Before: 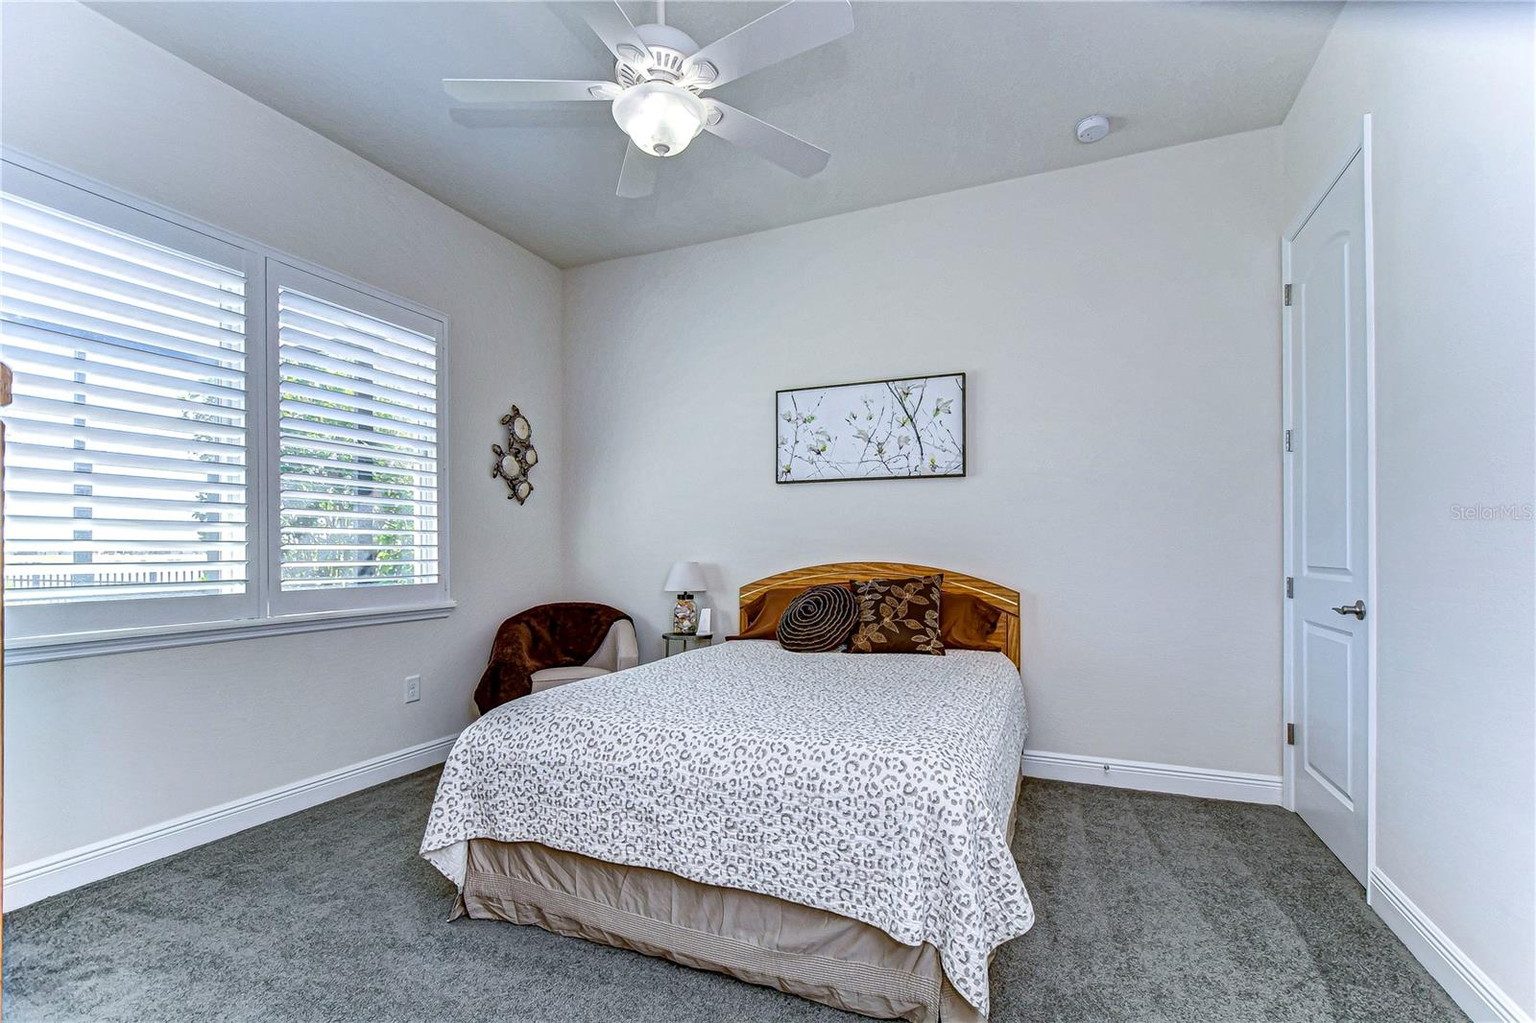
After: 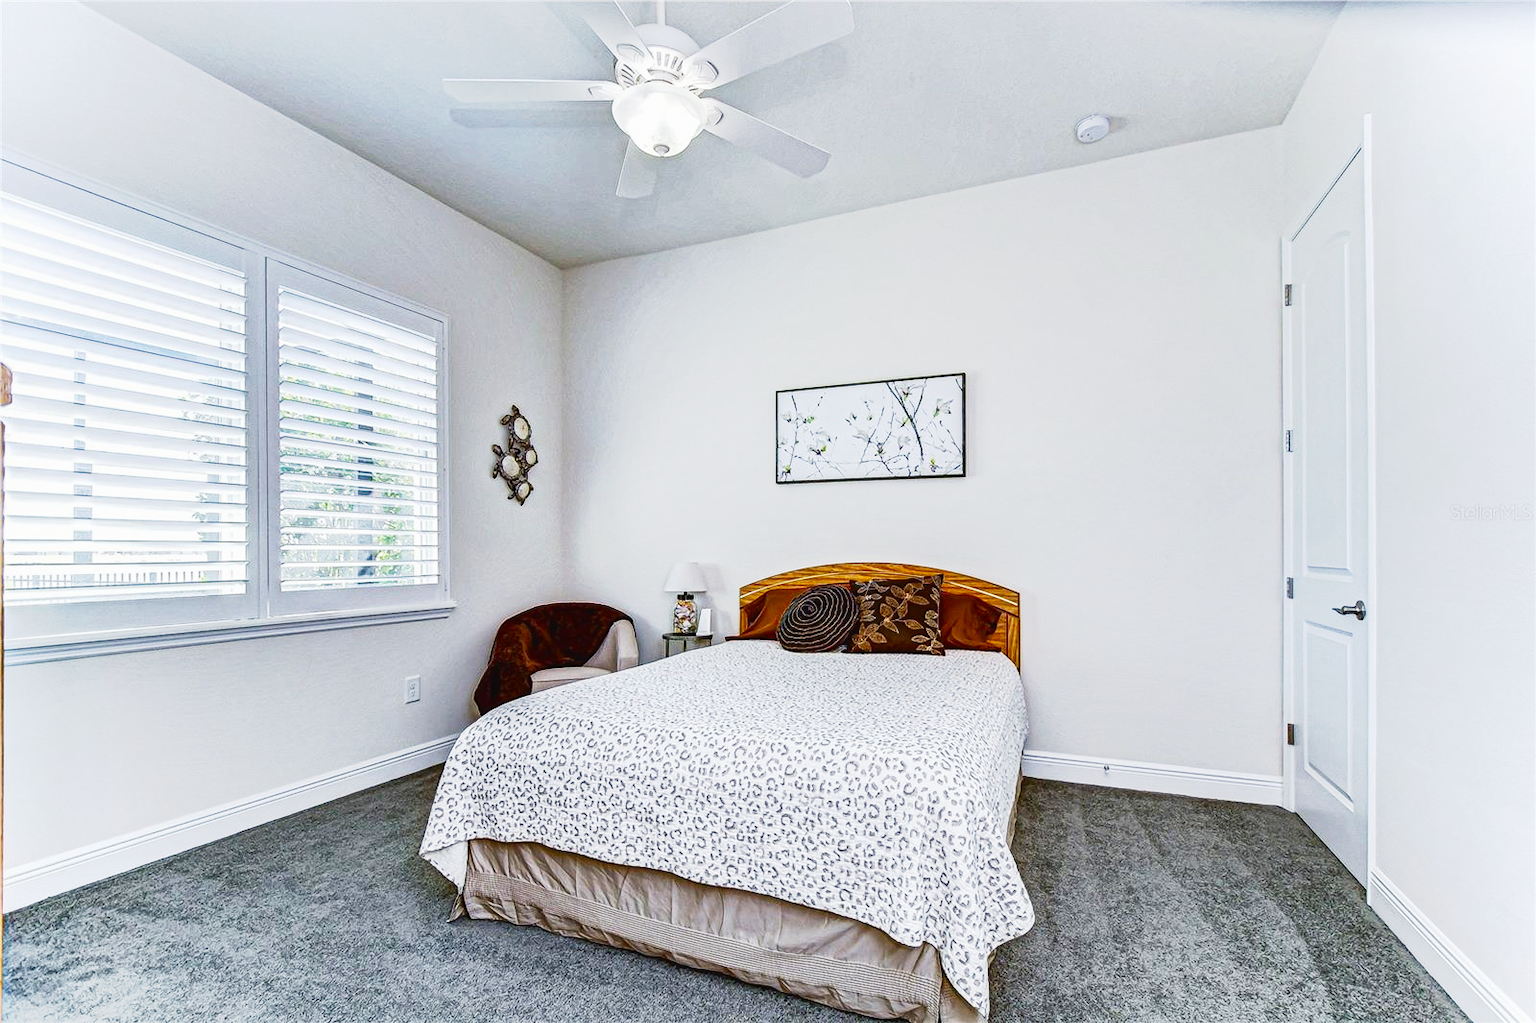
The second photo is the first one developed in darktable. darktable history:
base curve: curves: ch0 [(0, 0) (0.088, 0.125) (0.176, 0.251) (0.354, 0.501) (0.613, 0.749) (1, 0.877)], preserve colors none
contrast brightness saturation: brightness -0.25, saturation 0.2
exposure: black level correction -0.005, exposure 0.622 EV, compensate highlight preservation false
